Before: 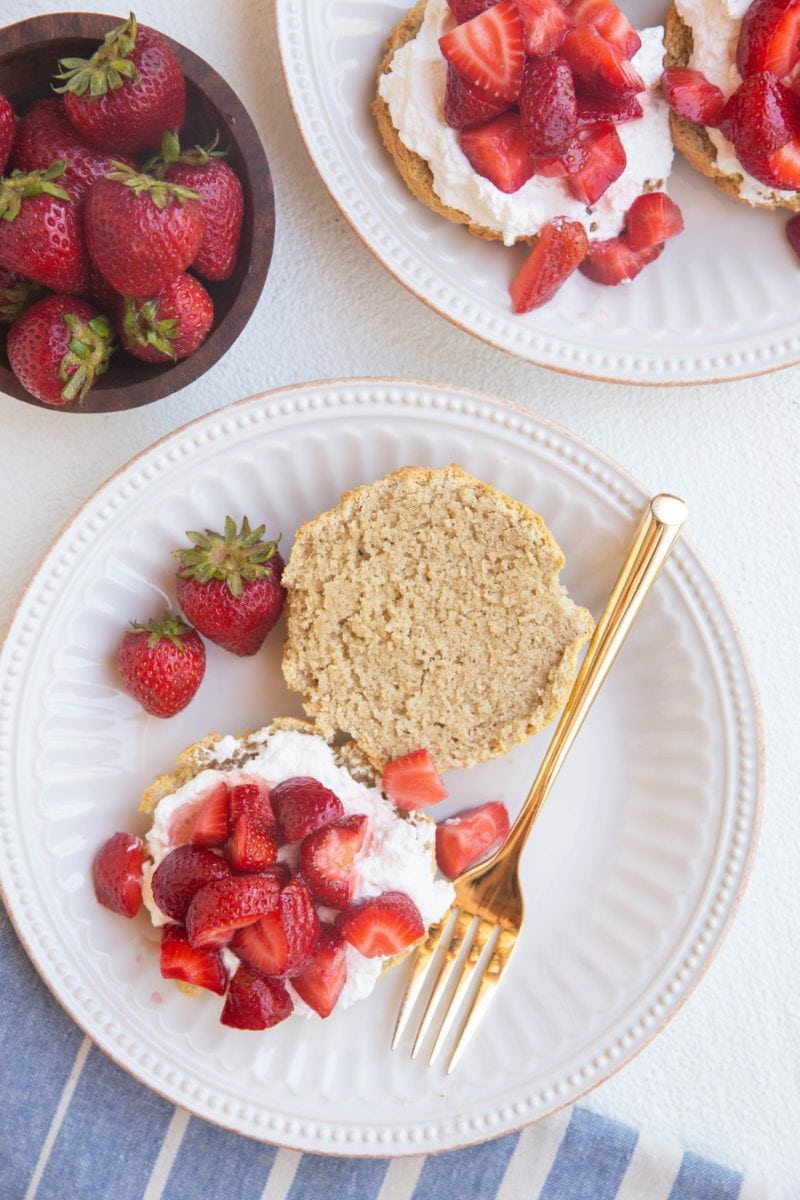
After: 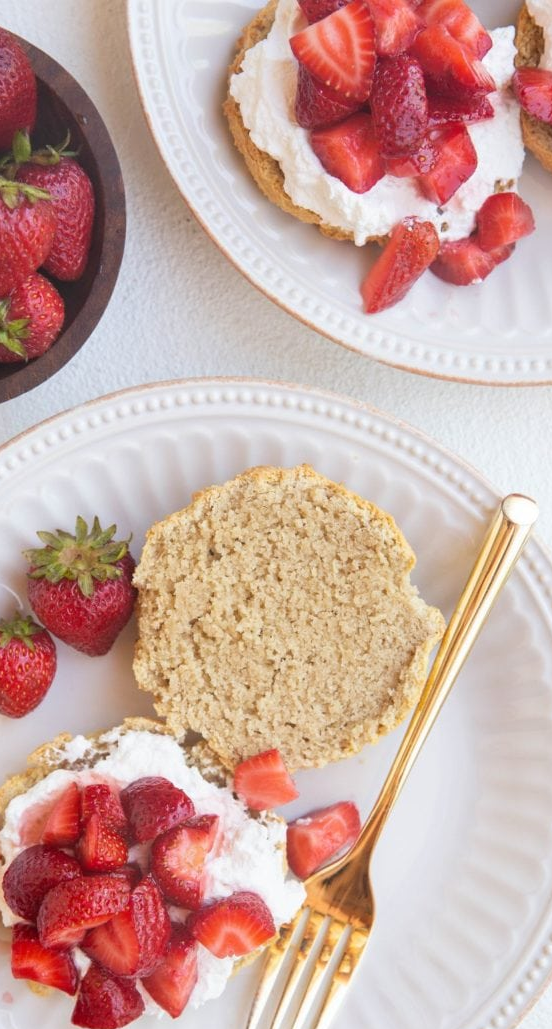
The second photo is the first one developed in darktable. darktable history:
crop: left 18.688%, right 12.29%, bottom 14.234%
